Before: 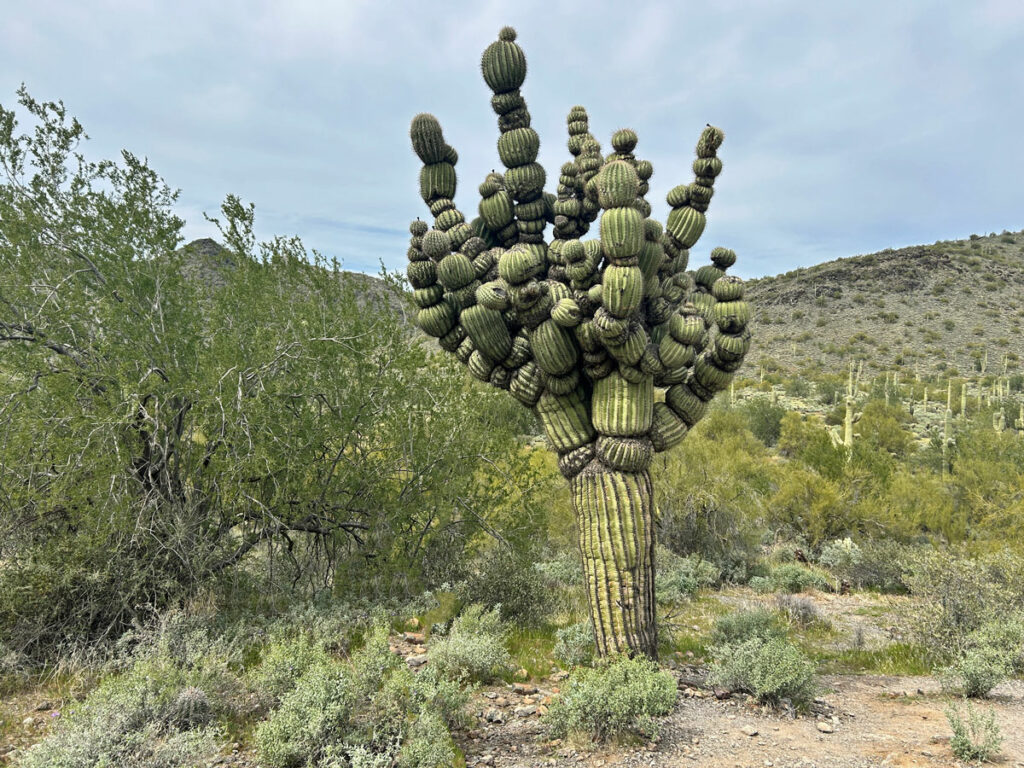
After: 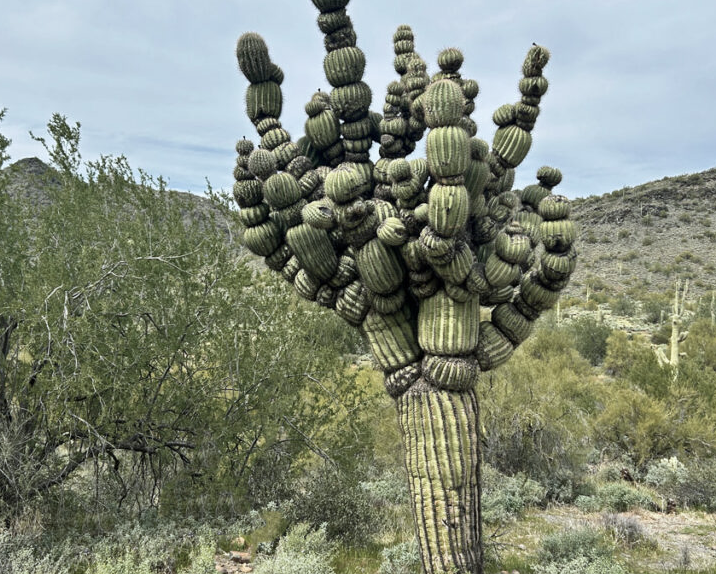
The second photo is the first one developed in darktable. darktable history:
crop and rotate: left 17.046%, top 10.659%, right 12.989%, bottom 14.553%
white balance: red 0.982, blue 1.018
contrast brightness saturation: contrast 0.1, saturation -0.36
velvia: strength 17%
